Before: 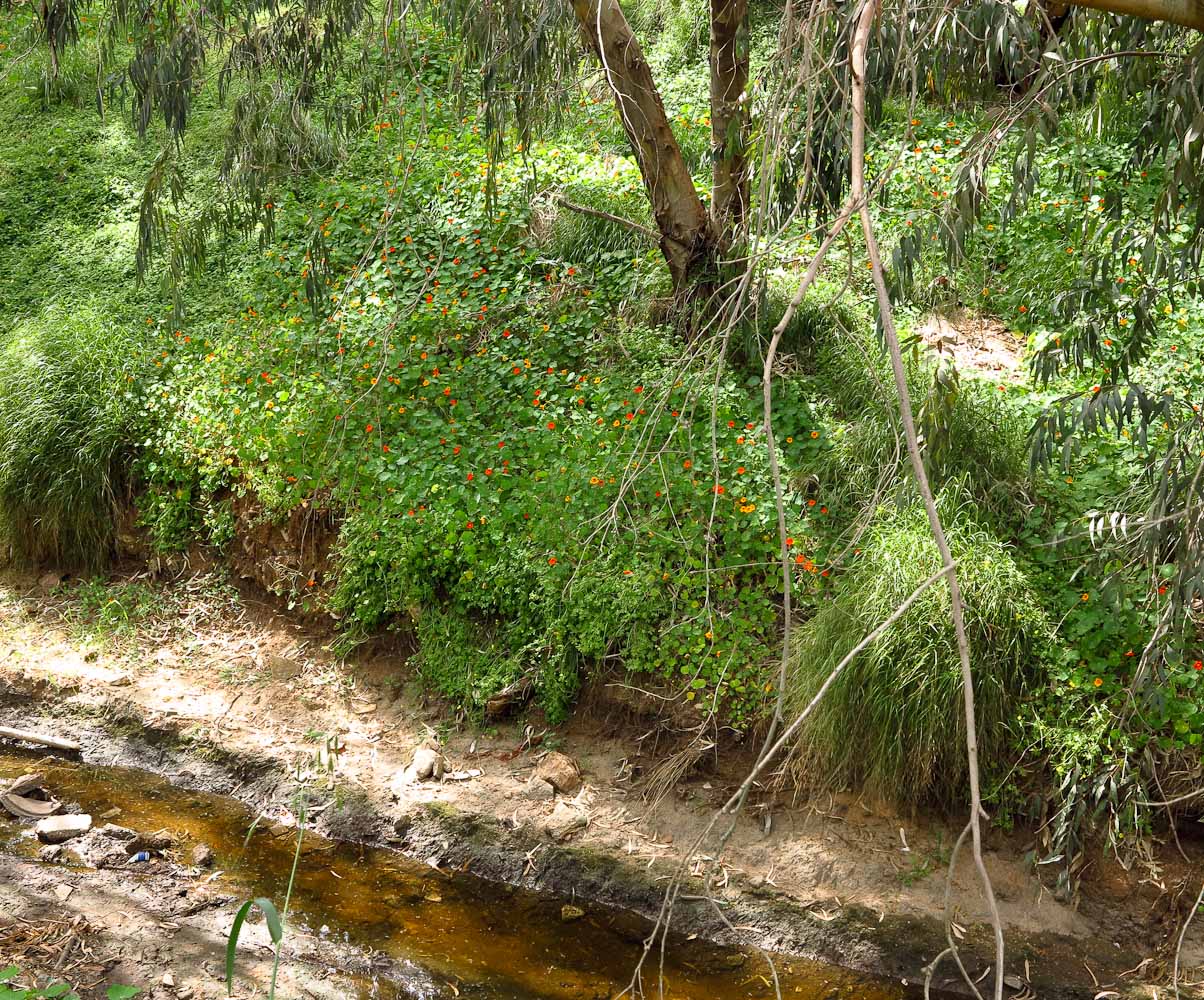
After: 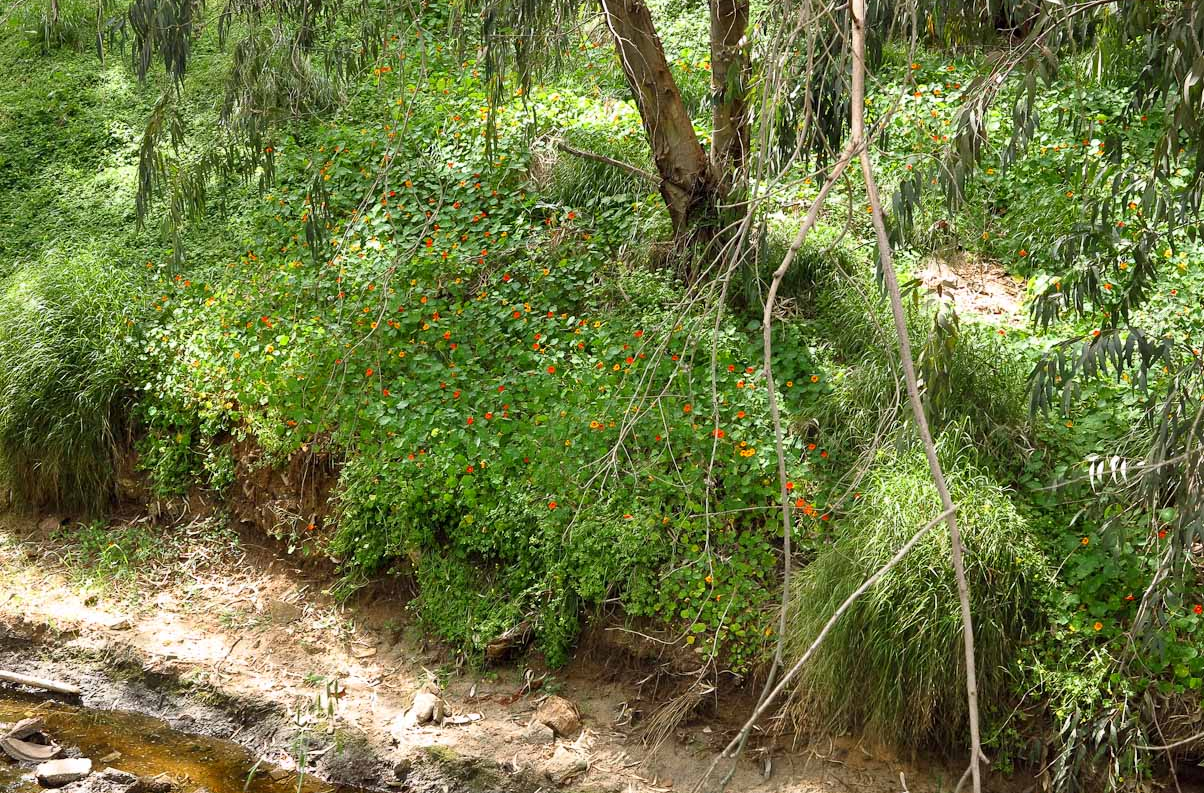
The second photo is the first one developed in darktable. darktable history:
crop and rotate: top 5.669%, bottom 14.958%
